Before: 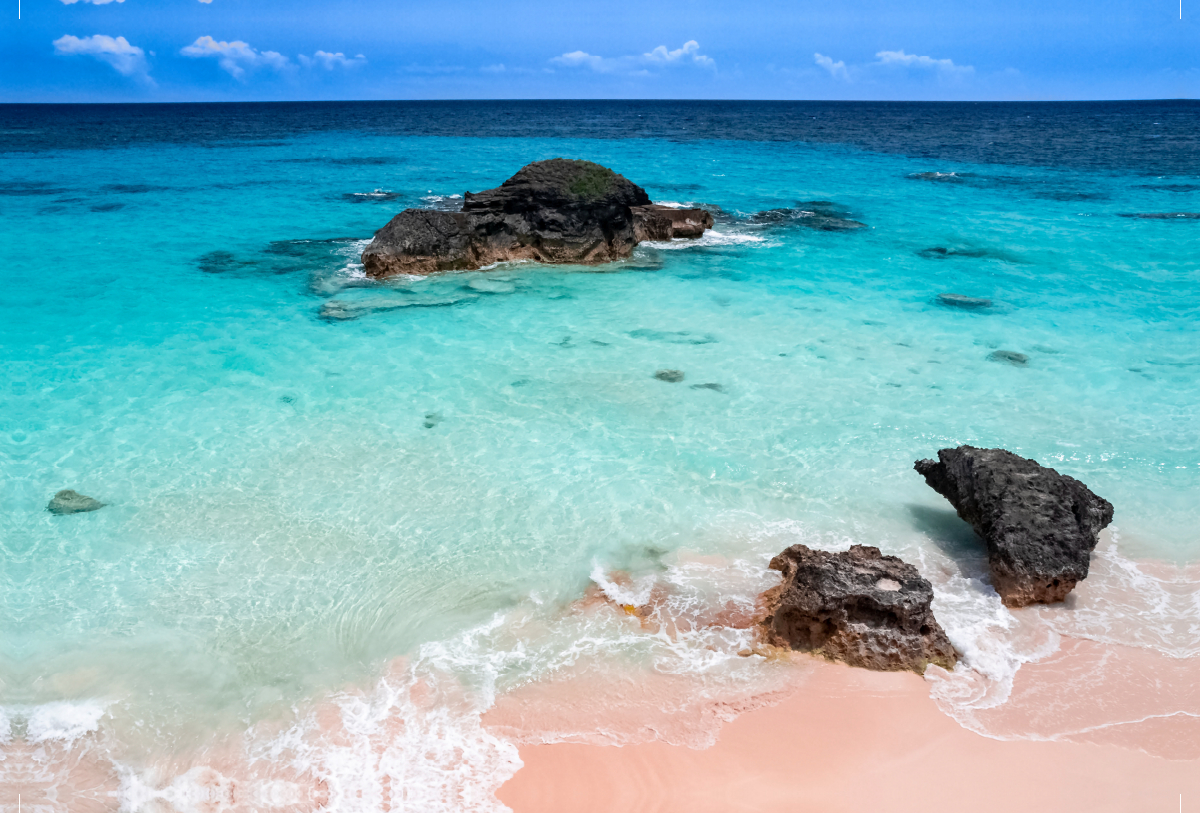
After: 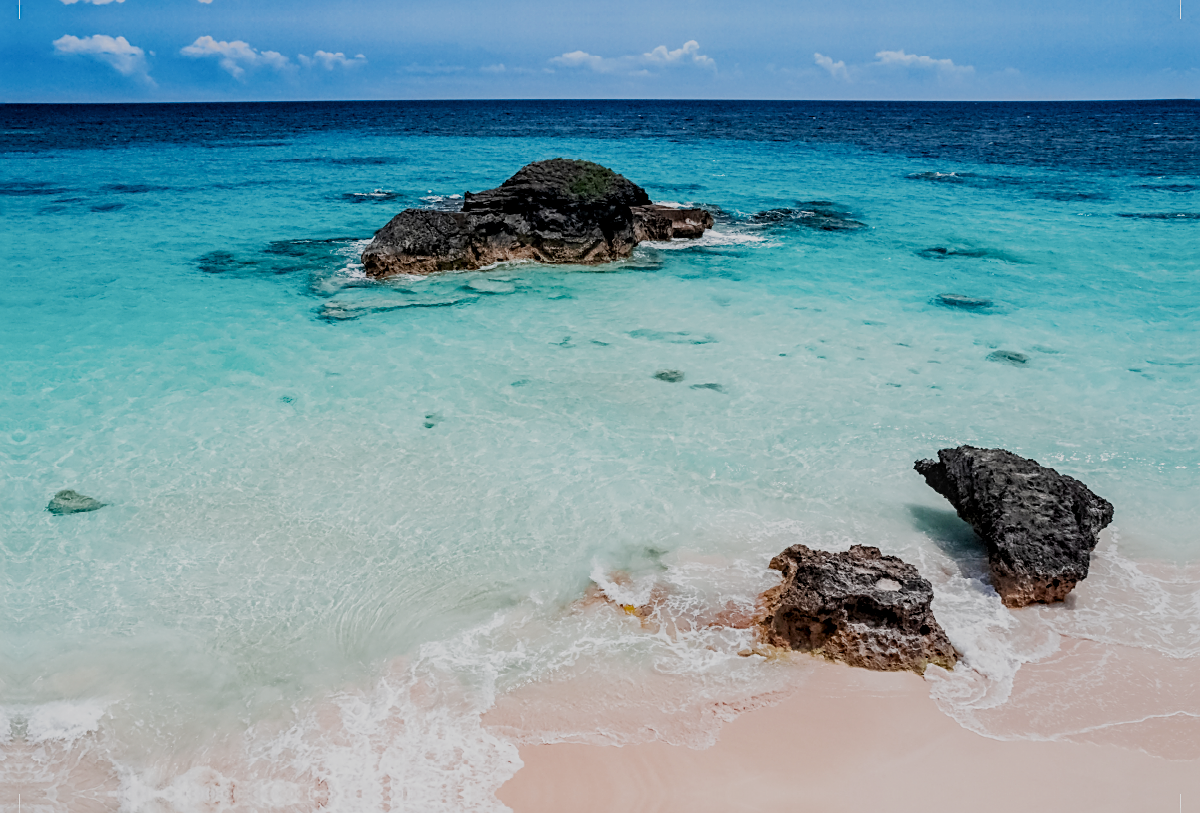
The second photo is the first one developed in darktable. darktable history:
filmic rgb: black relative exposure -7.65 EV, white relative exposure 4.56 EV, threshold 3.03 EV, hardness 3.61, preserve chrominance no, color science v5 (2021), contrast in shadows safe, contrast in highlights safe, enable highlight reconstruction true
sharpen: on, module defaults
local contrast: on, module defaults
